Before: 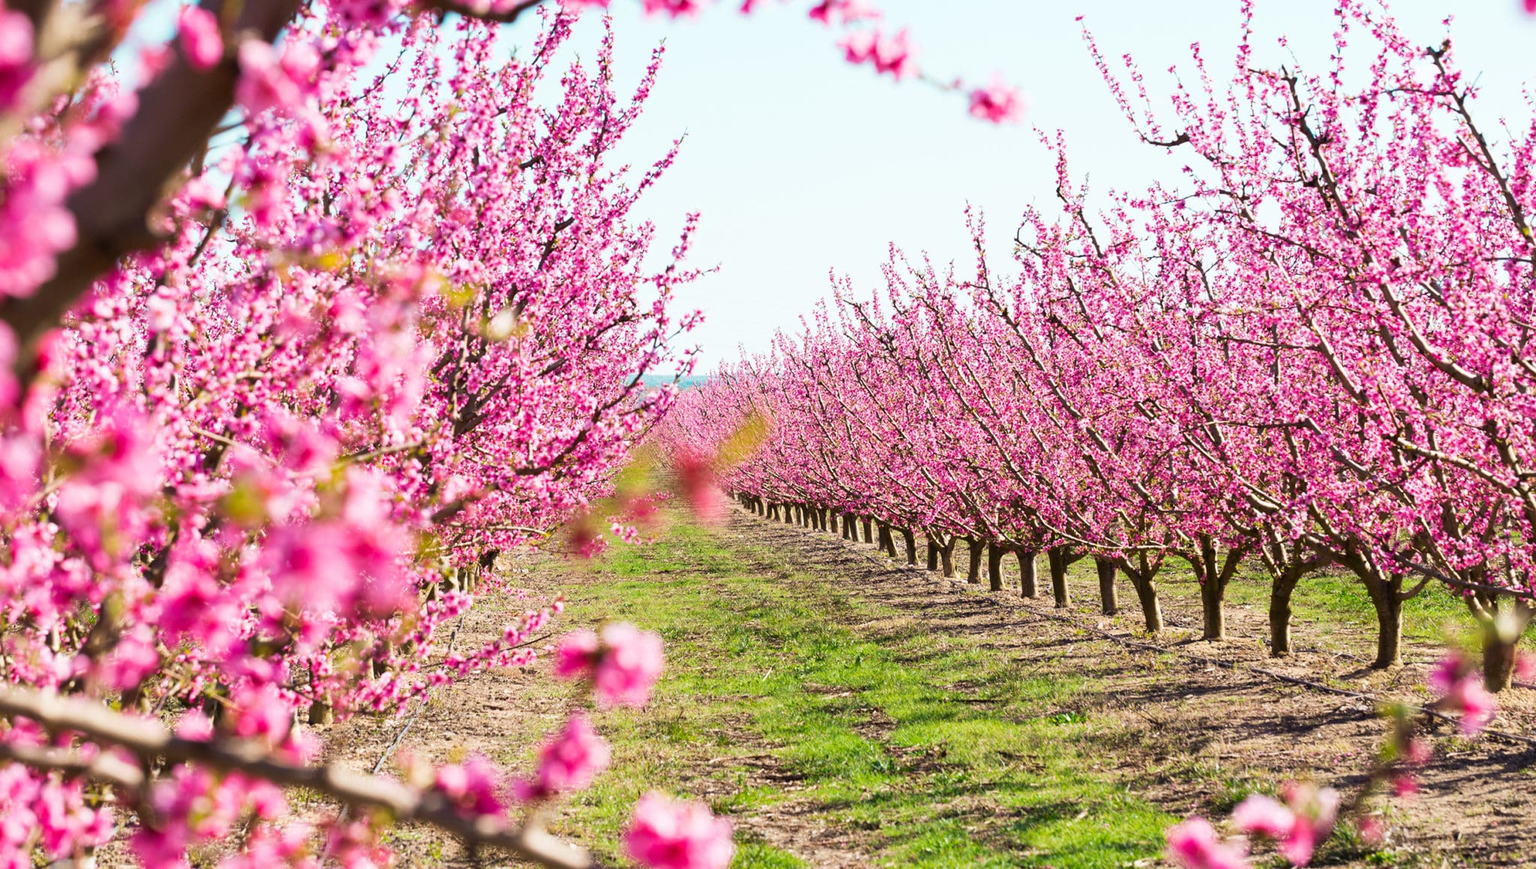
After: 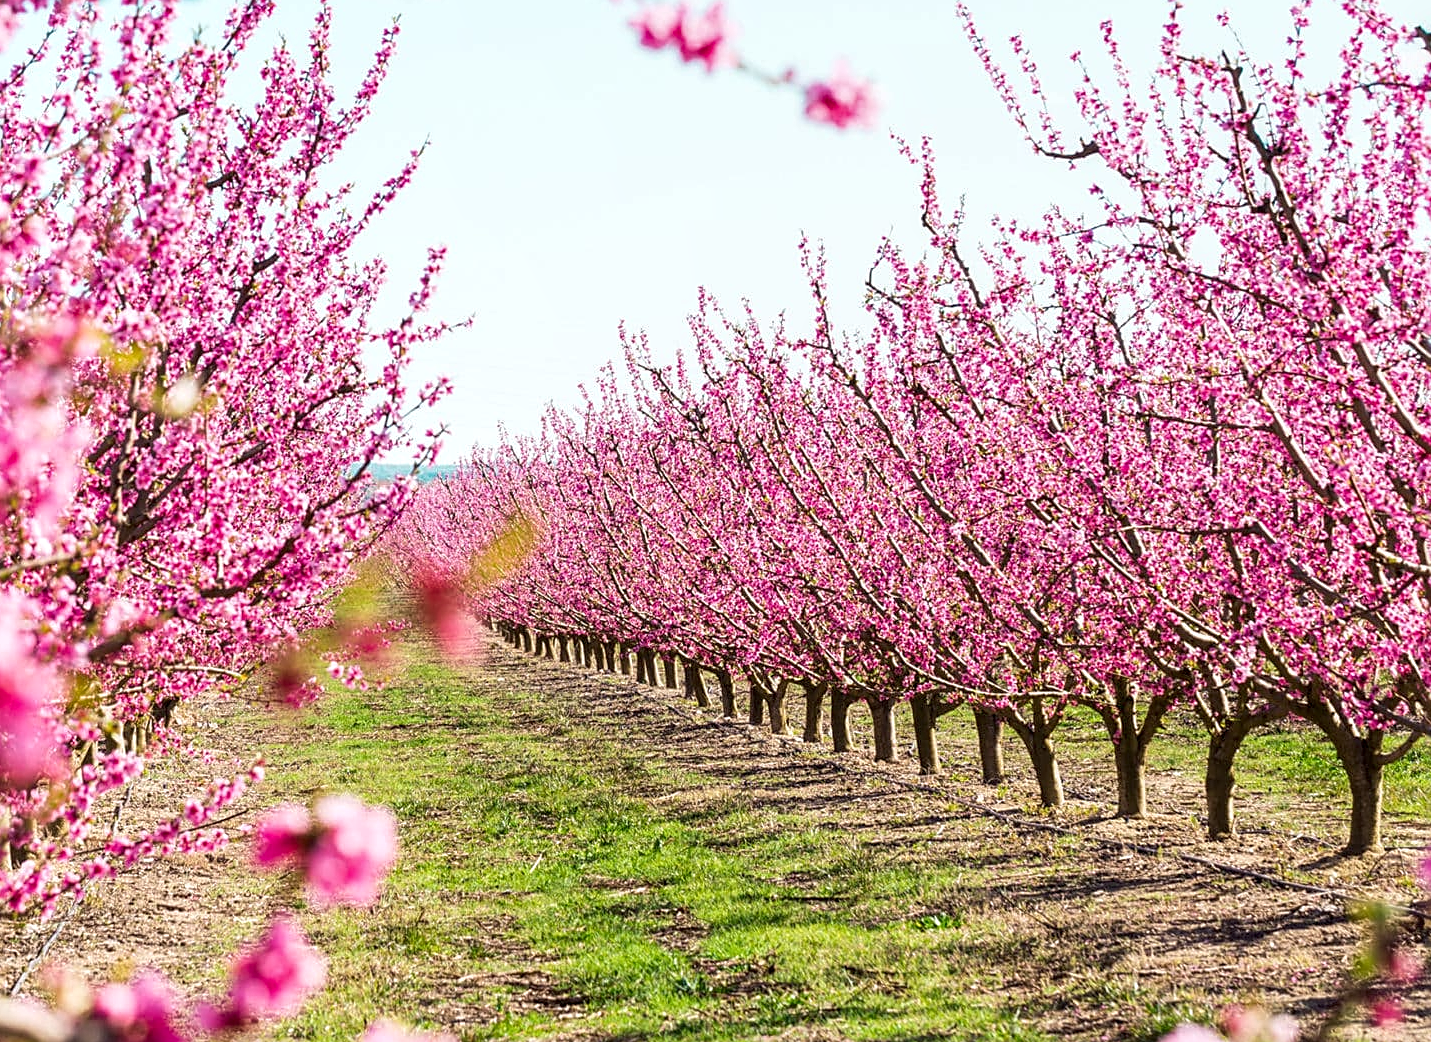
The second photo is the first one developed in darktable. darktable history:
local contrast: detail 130%
crop and rotate: left 23.804%, top 3.166%, right 6.3%, bottom 6.861%
sharpen: on, module defaults
